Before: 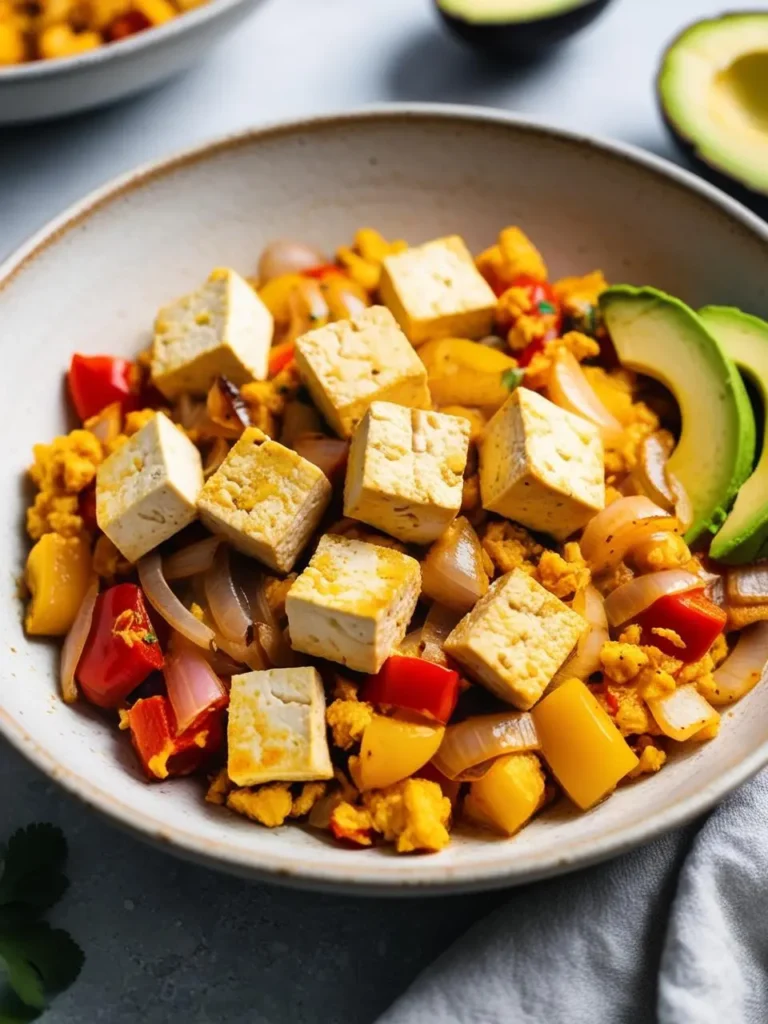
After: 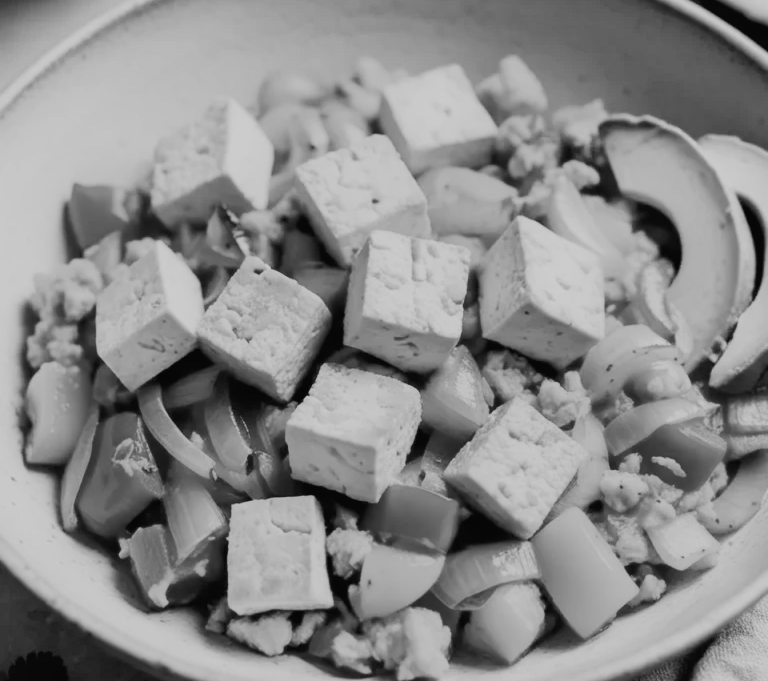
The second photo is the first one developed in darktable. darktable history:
tone equalizer: -8 EV 1 EV, -7 EV 1 EV, -6 EV 1 EV, -5 EV 1 EV, -4 EV 1 EV, -3 EV 0.75 EV, -2 EV 0.5 EV, -1 EV 0.25 EV
crop: top 16.727%, bottom 16.727%
tone curve: curves: ch0 [(0, 0.015) (0.037, 0.032) (0.131, 0.113) (0.275, 0.26) (0.497, 0.531) (0.617, 0.663) (0.704, 0.748) (0.813, 0.842) (0.911, 0.931) (0.997, 1)]; ch1 [(0, 0) (0.301, 0.3) (0.444, 0.438) (0.493, 0.494) (0.501, 0.499) (0.534, 0.543) (0.582, 0.605) (0.658, 0.687) (0.746, 0.79) (1, 1)]; ch2 [(0, 0) (0.246, 0.234) (0.36, 0.356) (0.415, 0.426) (0.476, 0.492) (0.502, 0.499) (0.525, 0.513) (0.533, 0.534) (0.586, 0.598) (0.634, 0.643) (0.706, 0.717) (0.853, 0.83) (1, 0.951)], color space Lab, independent channels, preserve colors none
white balance: red 1.138, green 0.996, blue 0.812
color correction: highlights a* 9.03, highlights b* 8.71, shadows a* 40, shadows b* 40, saturation 0.8
filmic rgb: black relative exposure -7.65 EV, white relative exposure 4.56 EV, hardness 3.61, contrast 1.05
monochrome: a -71.75, b 75.82
